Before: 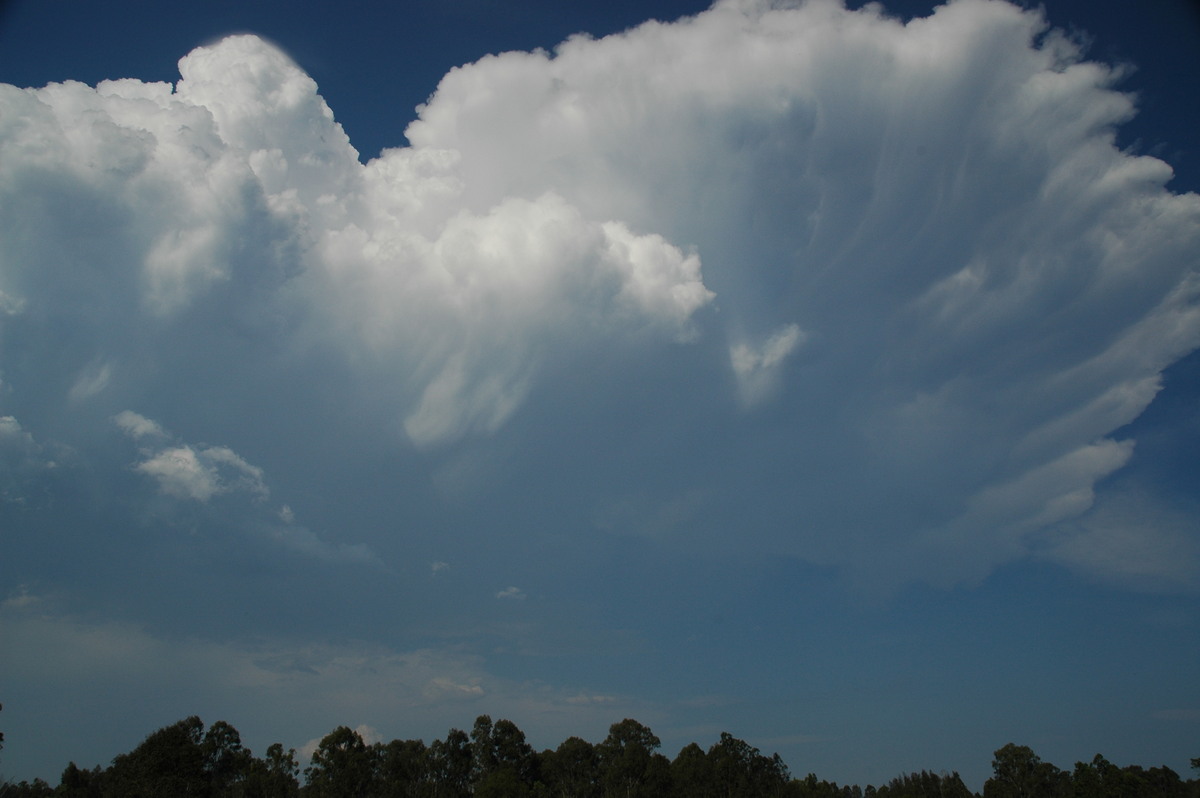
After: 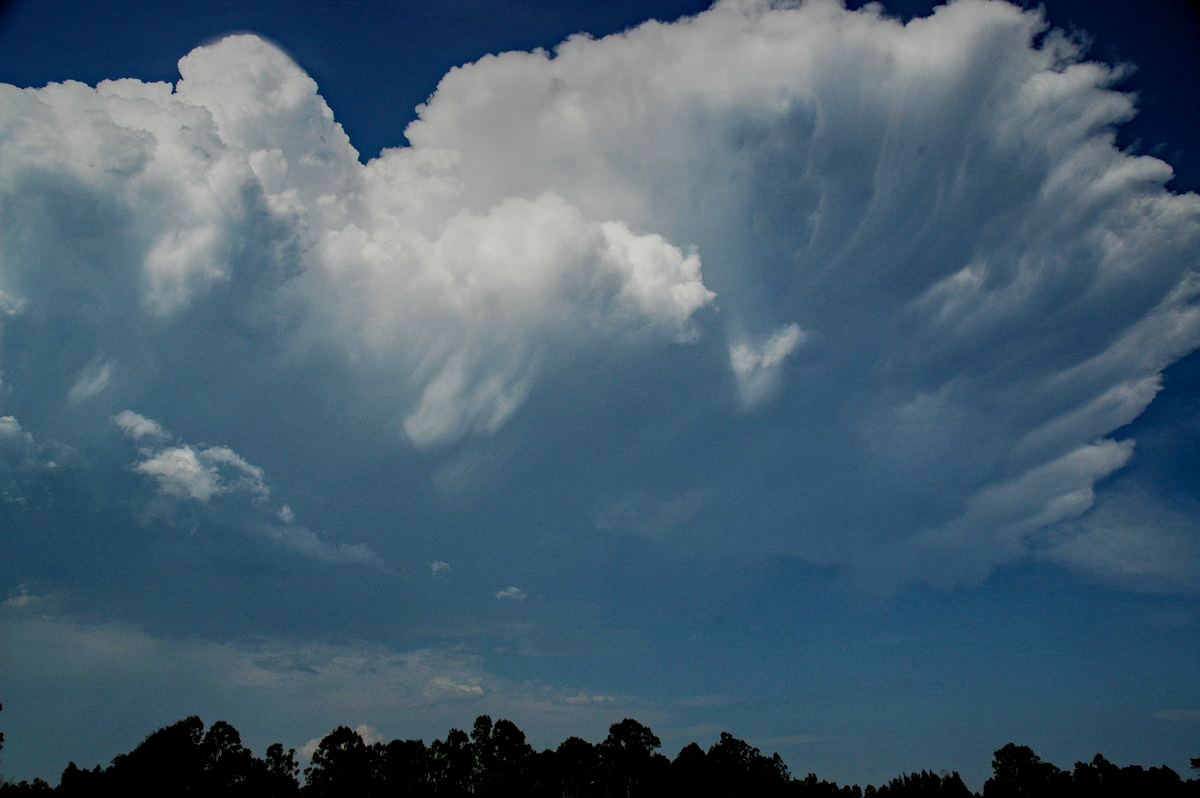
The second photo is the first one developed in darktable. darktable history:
local contrast: highlights 61%, detail 143%, midtone range 0.428
shadows and highlights: shadows 38.43, highlights -74.54
sigmoid: skew -0.2, preserve hue 0%, red attenuation 0.1, red rotation 0.035, green attenuation 0.1, green rotation -0.017, blue attenuation 0.15, blue rotation -0.052, base primaries Rec2020
haze removal: compatibility mode true, adaptive false
